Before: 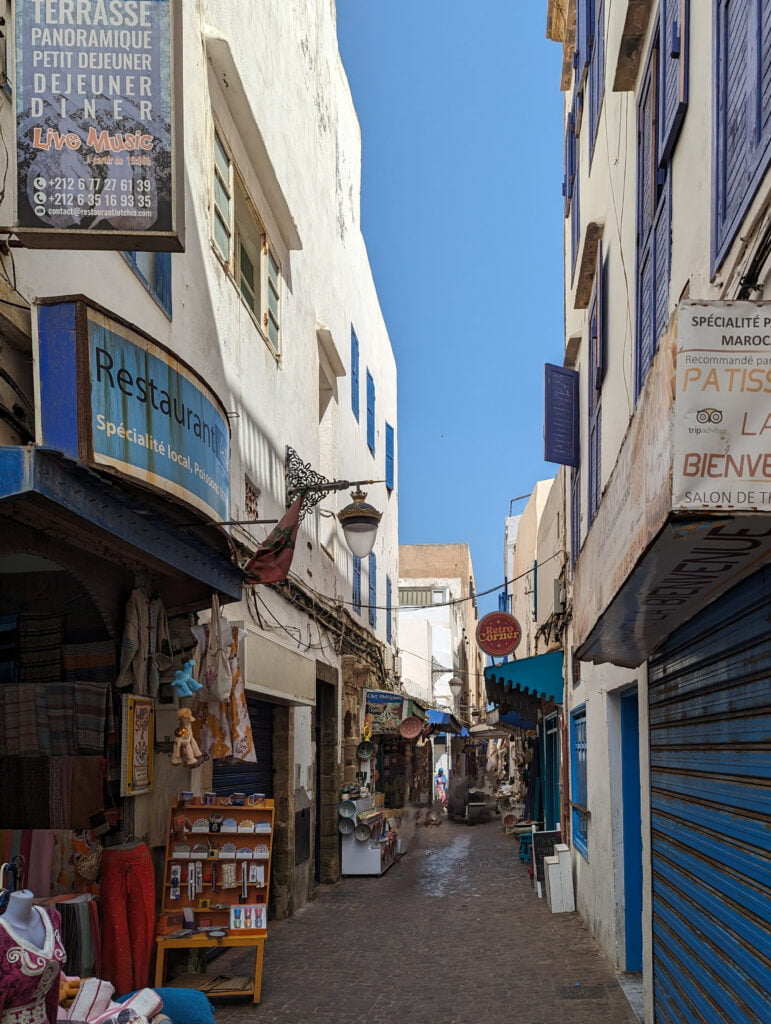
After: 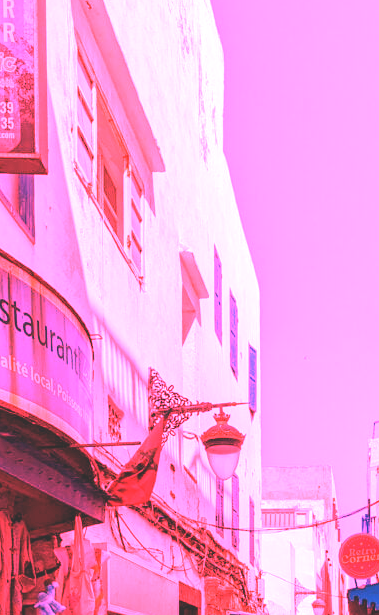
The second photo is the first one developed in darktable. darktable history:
white balance: red 4.26, blue 1.802
crop: left 17.835%, top 7.675%, right 32.881%, bottom 32.213%
exposure: black level correction -0.028, compensate highlight preservation false
